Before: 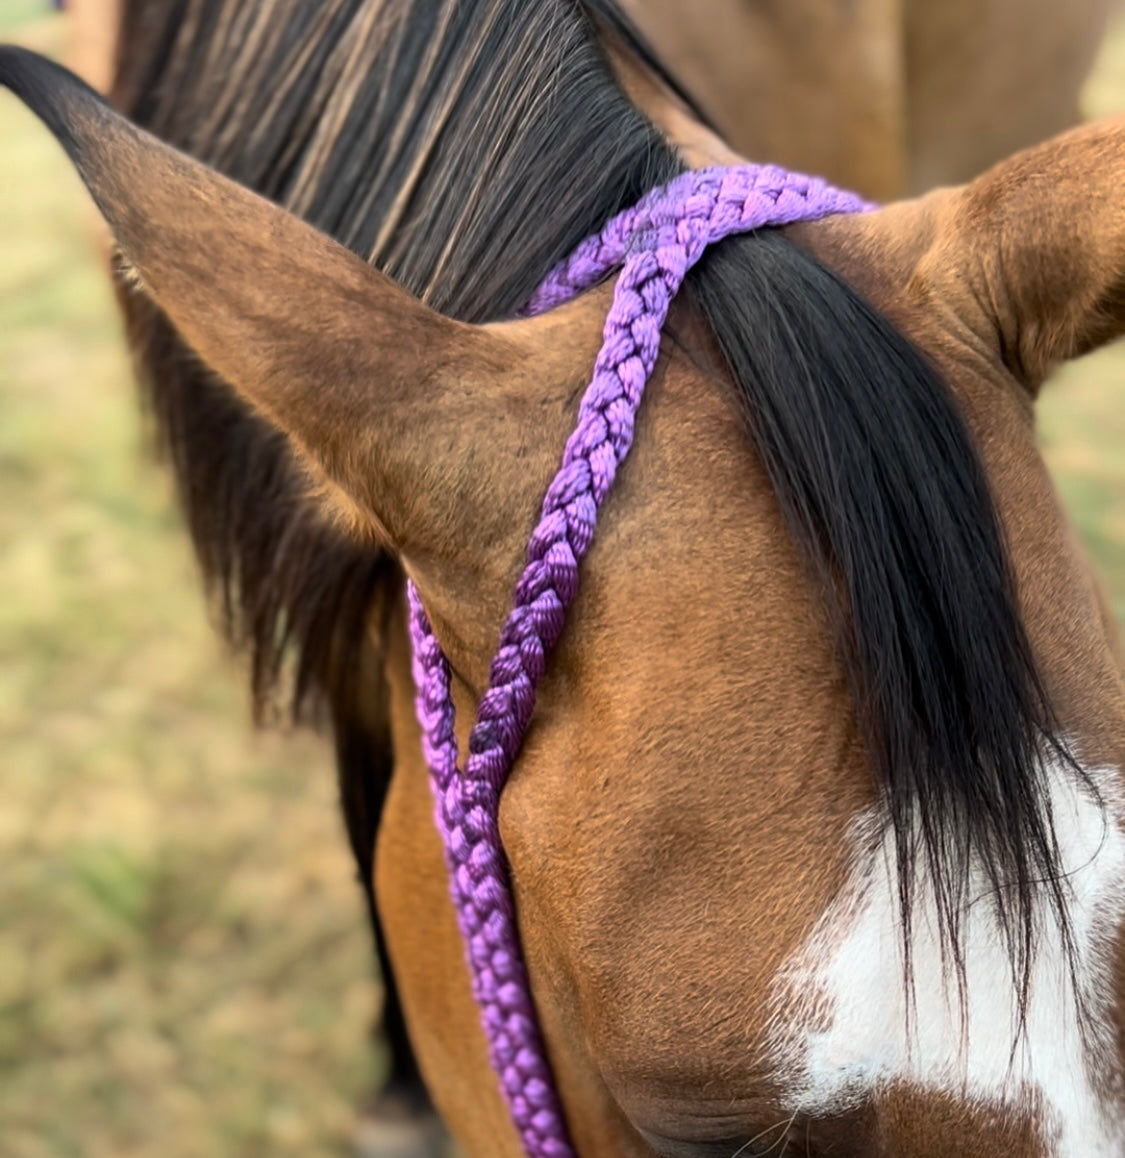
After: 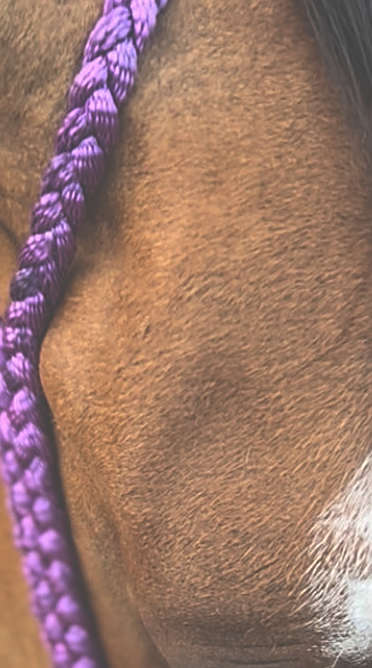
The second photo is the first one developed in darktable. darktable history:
sharpen: on, module defaults
exposure: black level correction -0.062, exposure -0.05 EV, compensate highlight preservation false
crop: left 40.878%, top 39.176%, right 25.993%, bottom 3.081%
